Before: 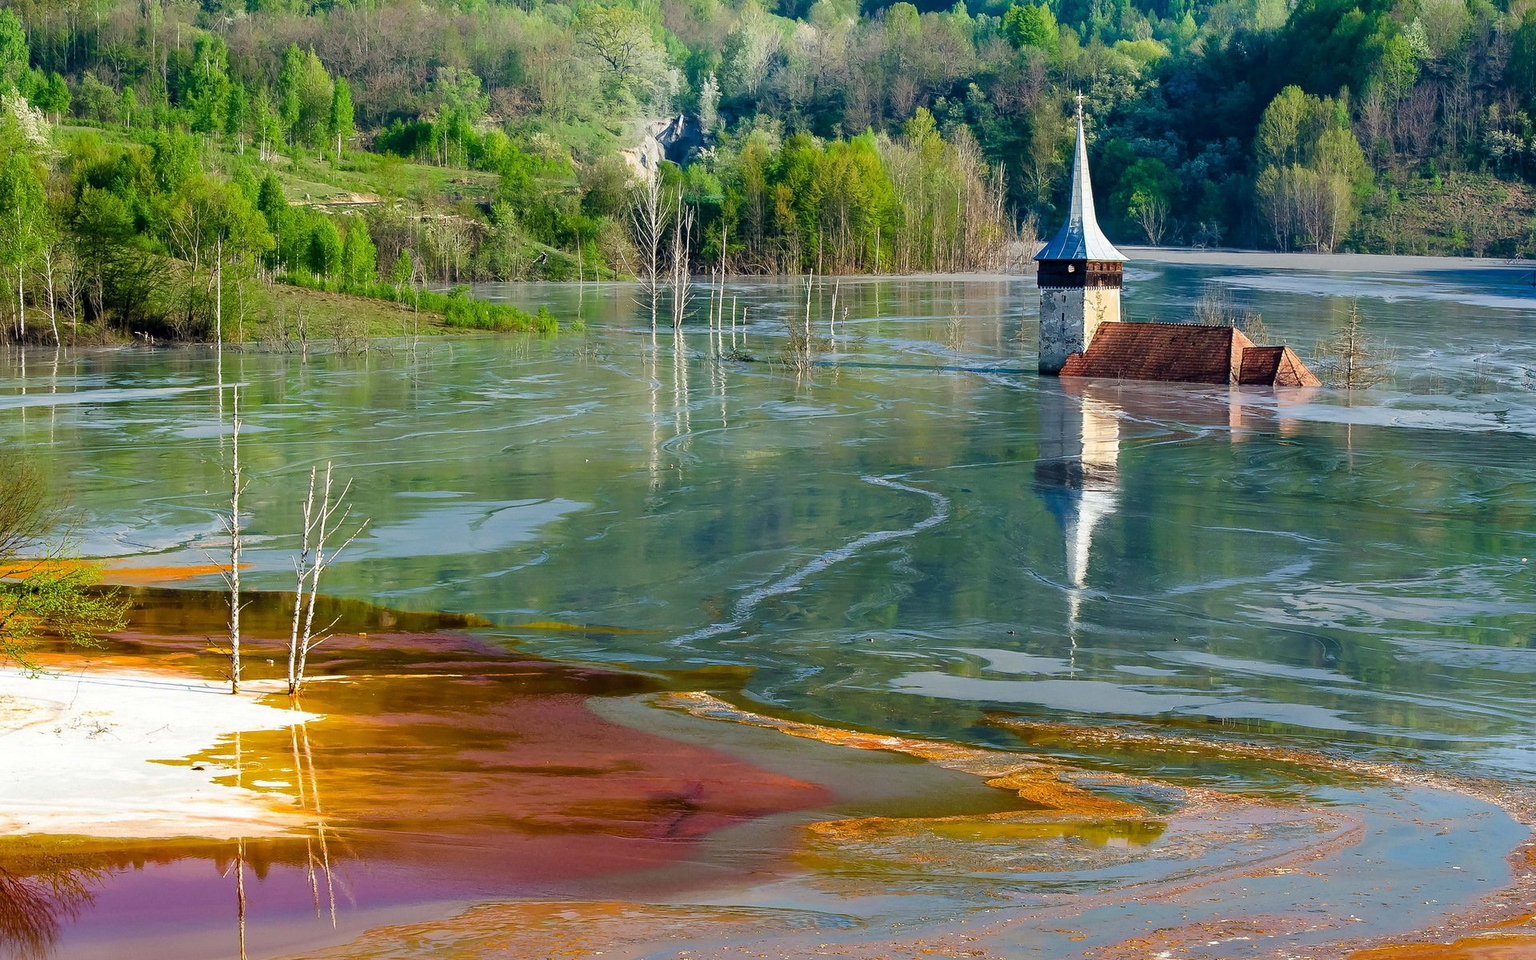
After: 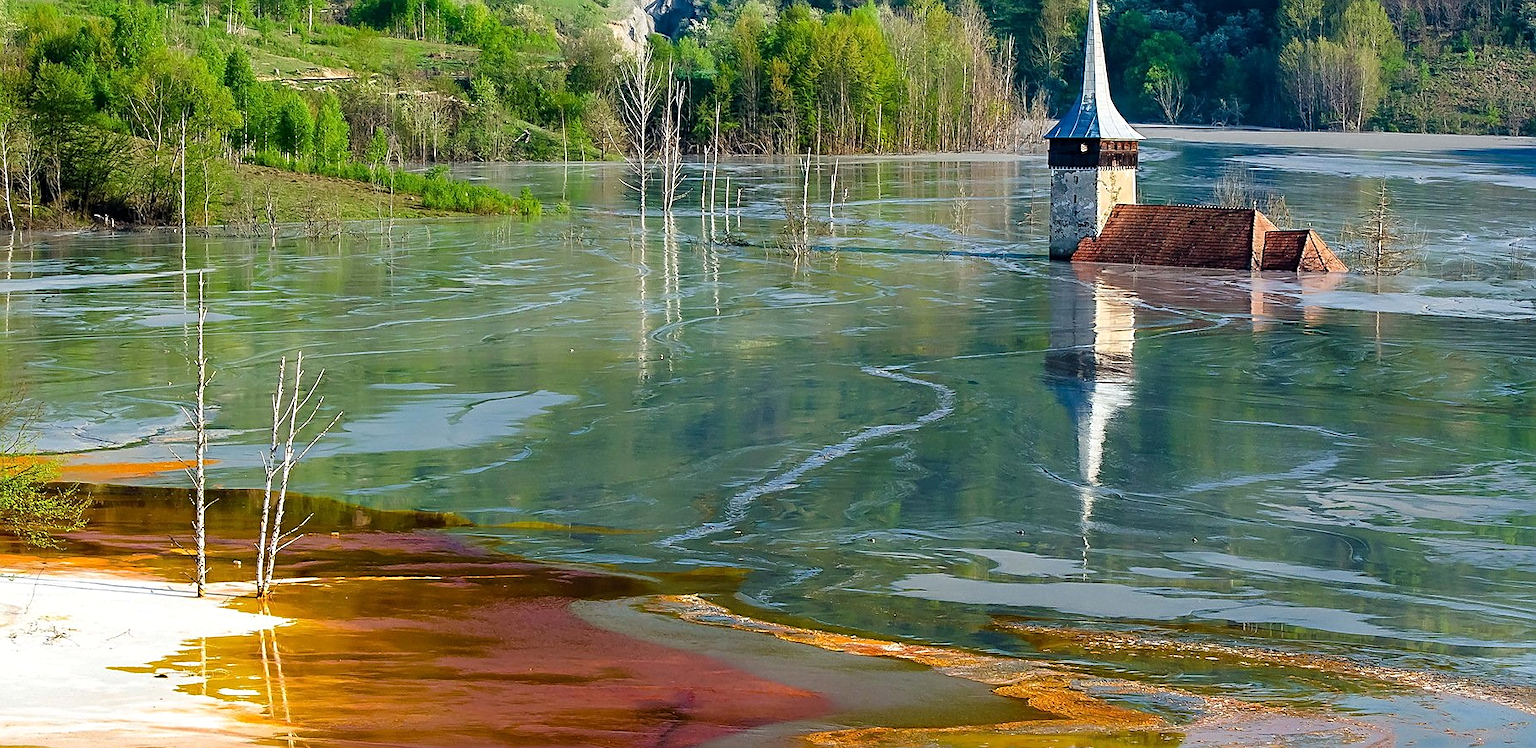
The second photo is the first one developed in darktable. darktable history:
sharpen: on, module defaults
levels: levels [0, 0.492, 0.984]
crop and rotate: left 2.992%, top 13.449%, right 2.359%, bottom 12.673%
